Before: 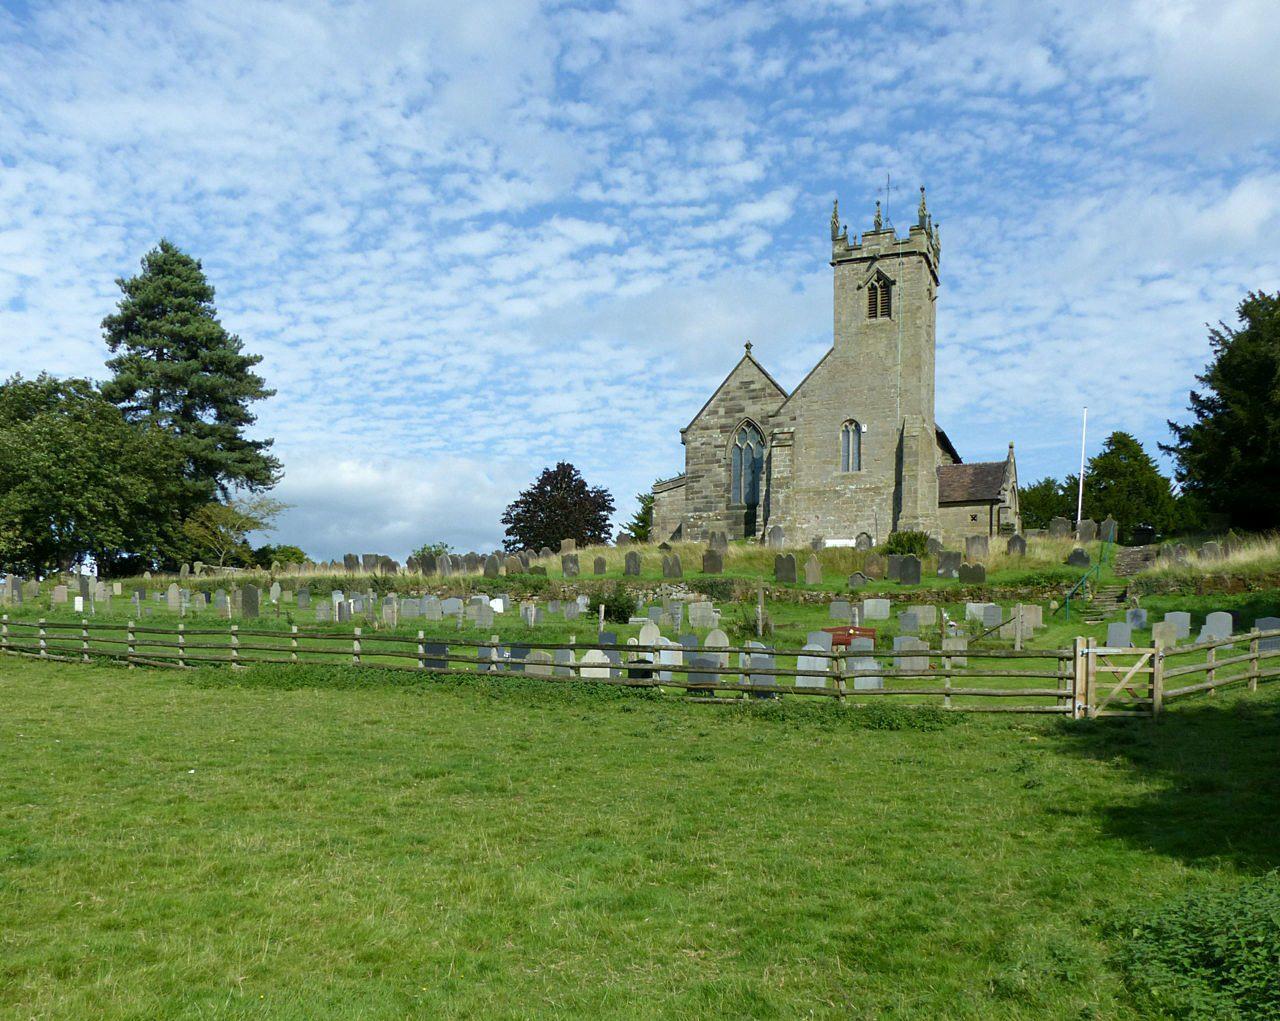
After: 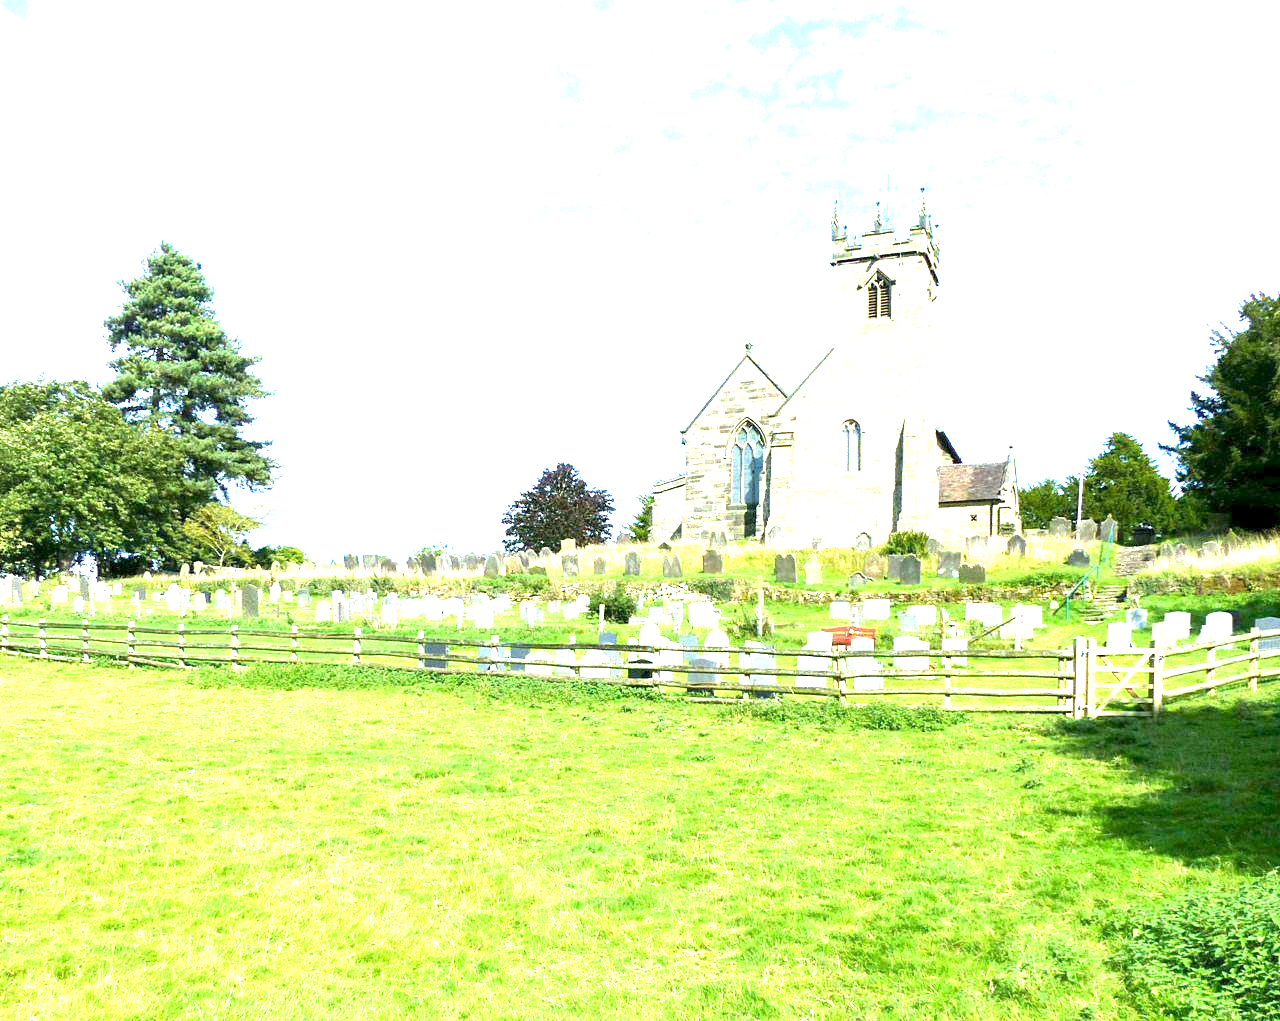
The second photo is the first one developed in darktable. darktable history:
exposure: black level correction 0.001, exposure 2.624 EV, compensate highlight preservation false
